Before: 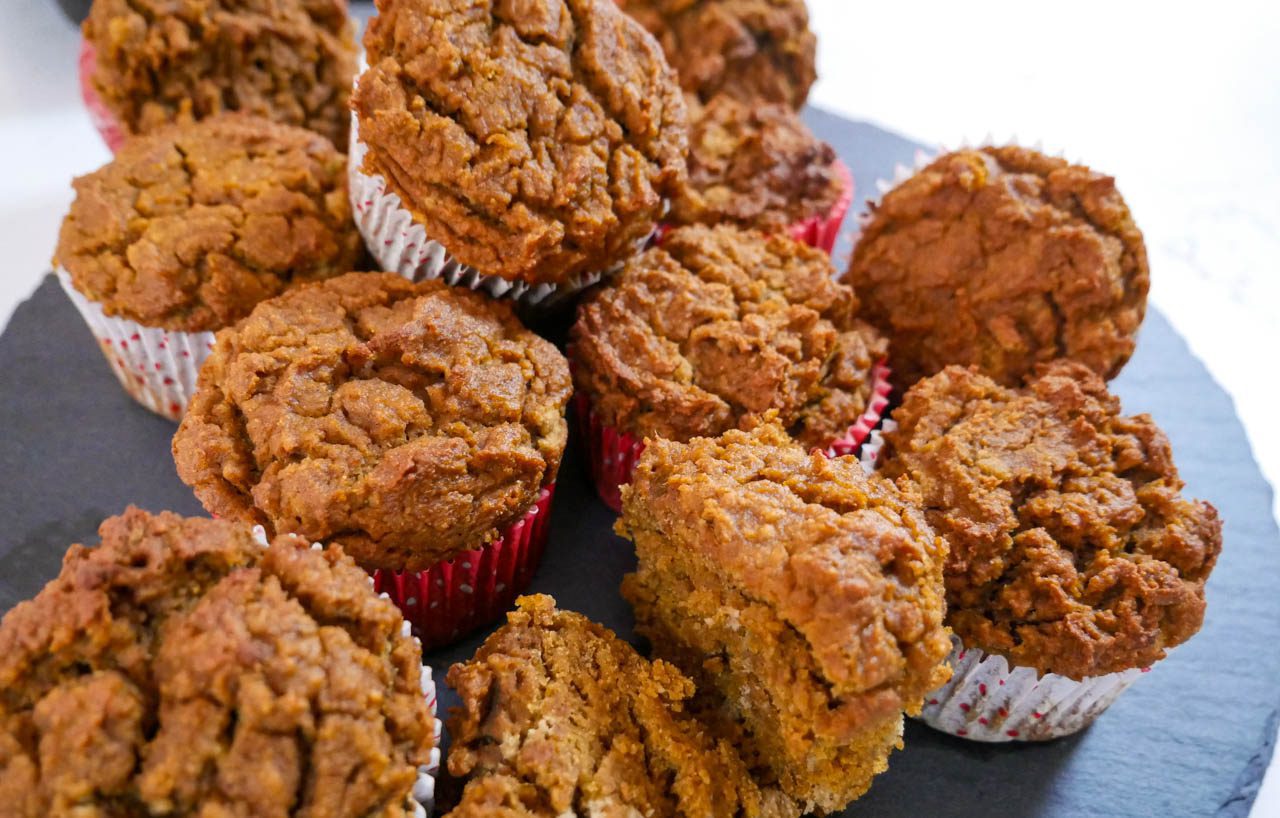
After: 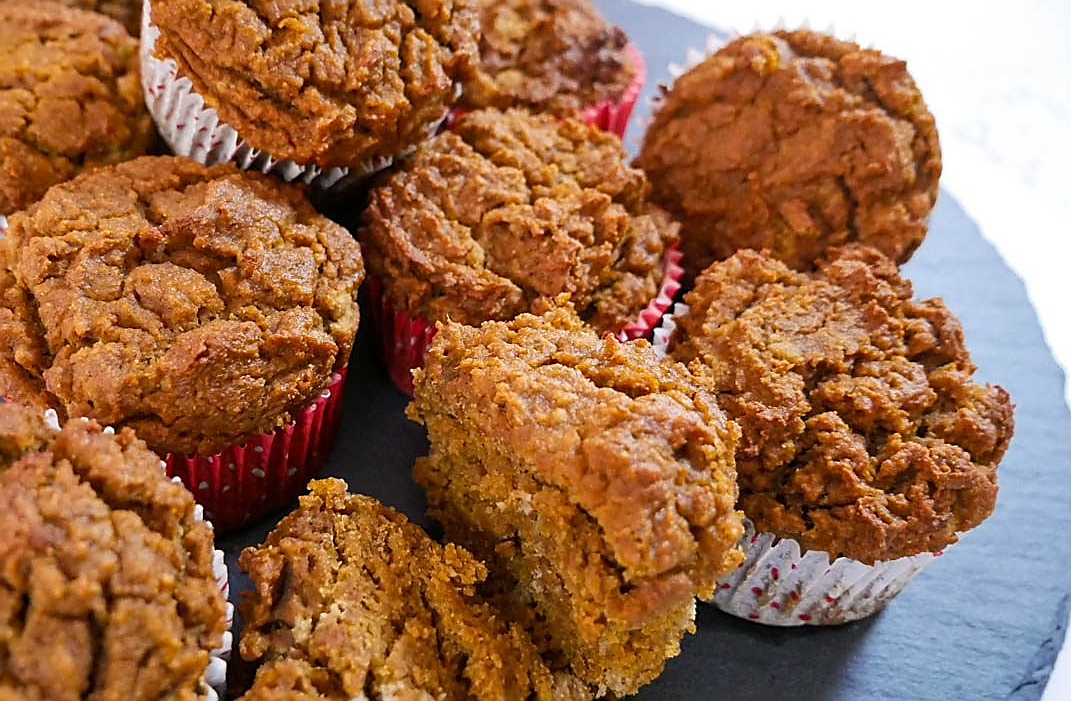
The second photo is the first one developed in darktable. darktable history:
sharpen: radius 1.4, amount 1.25, threshold 0.7
crop: left 16.315%, top 14.246%
